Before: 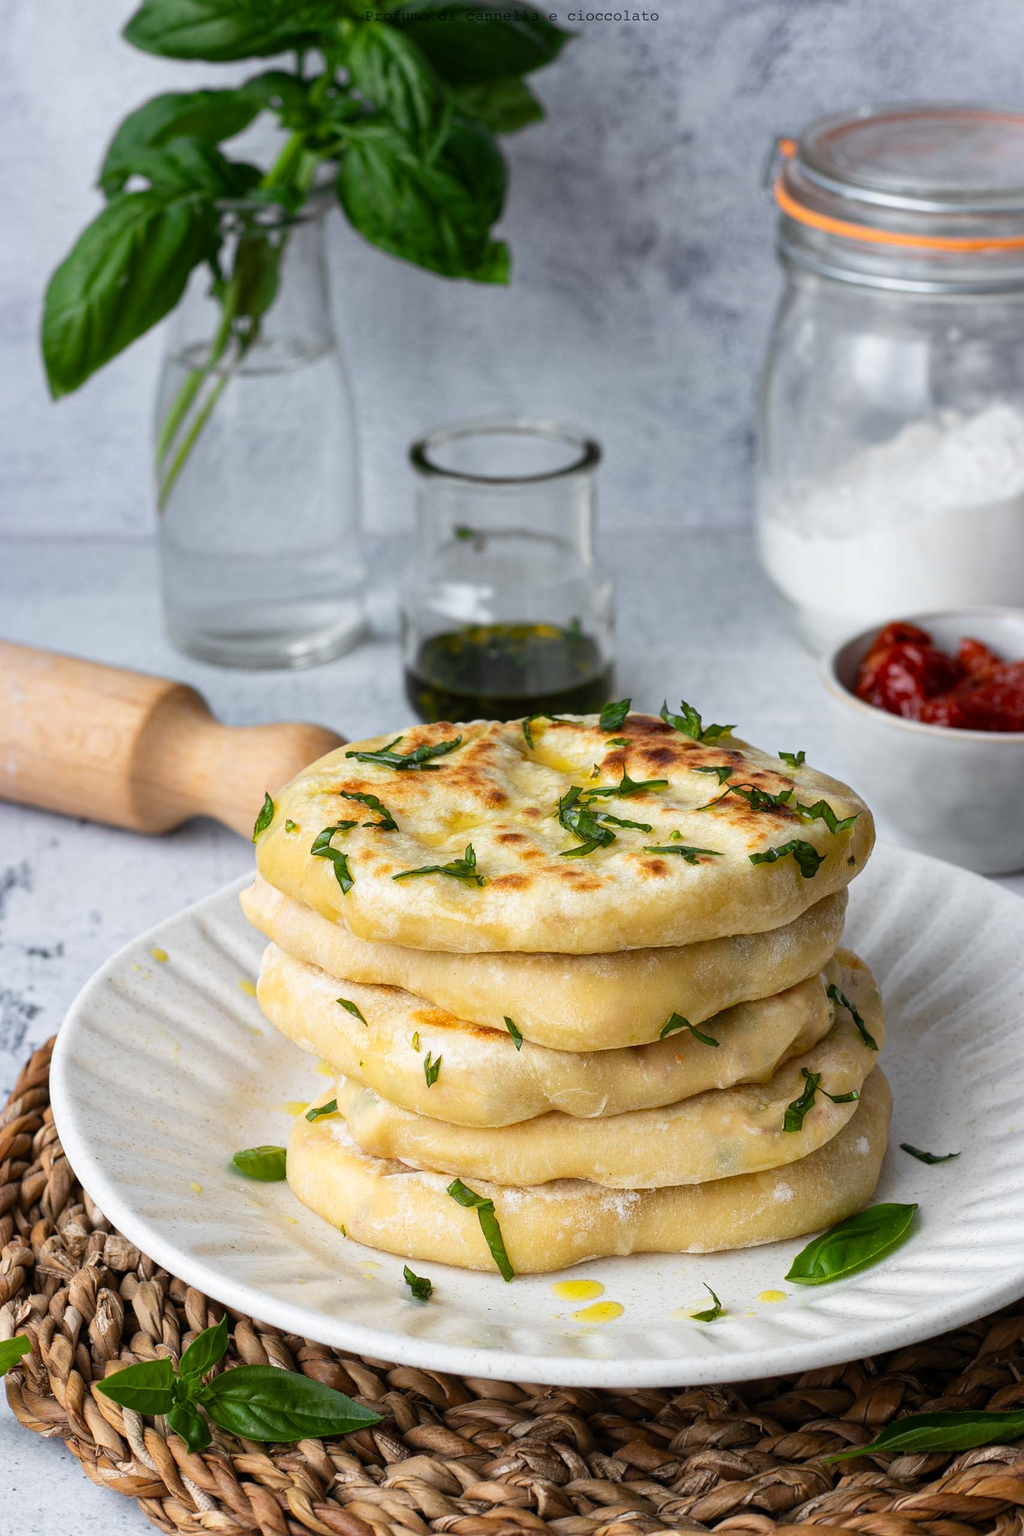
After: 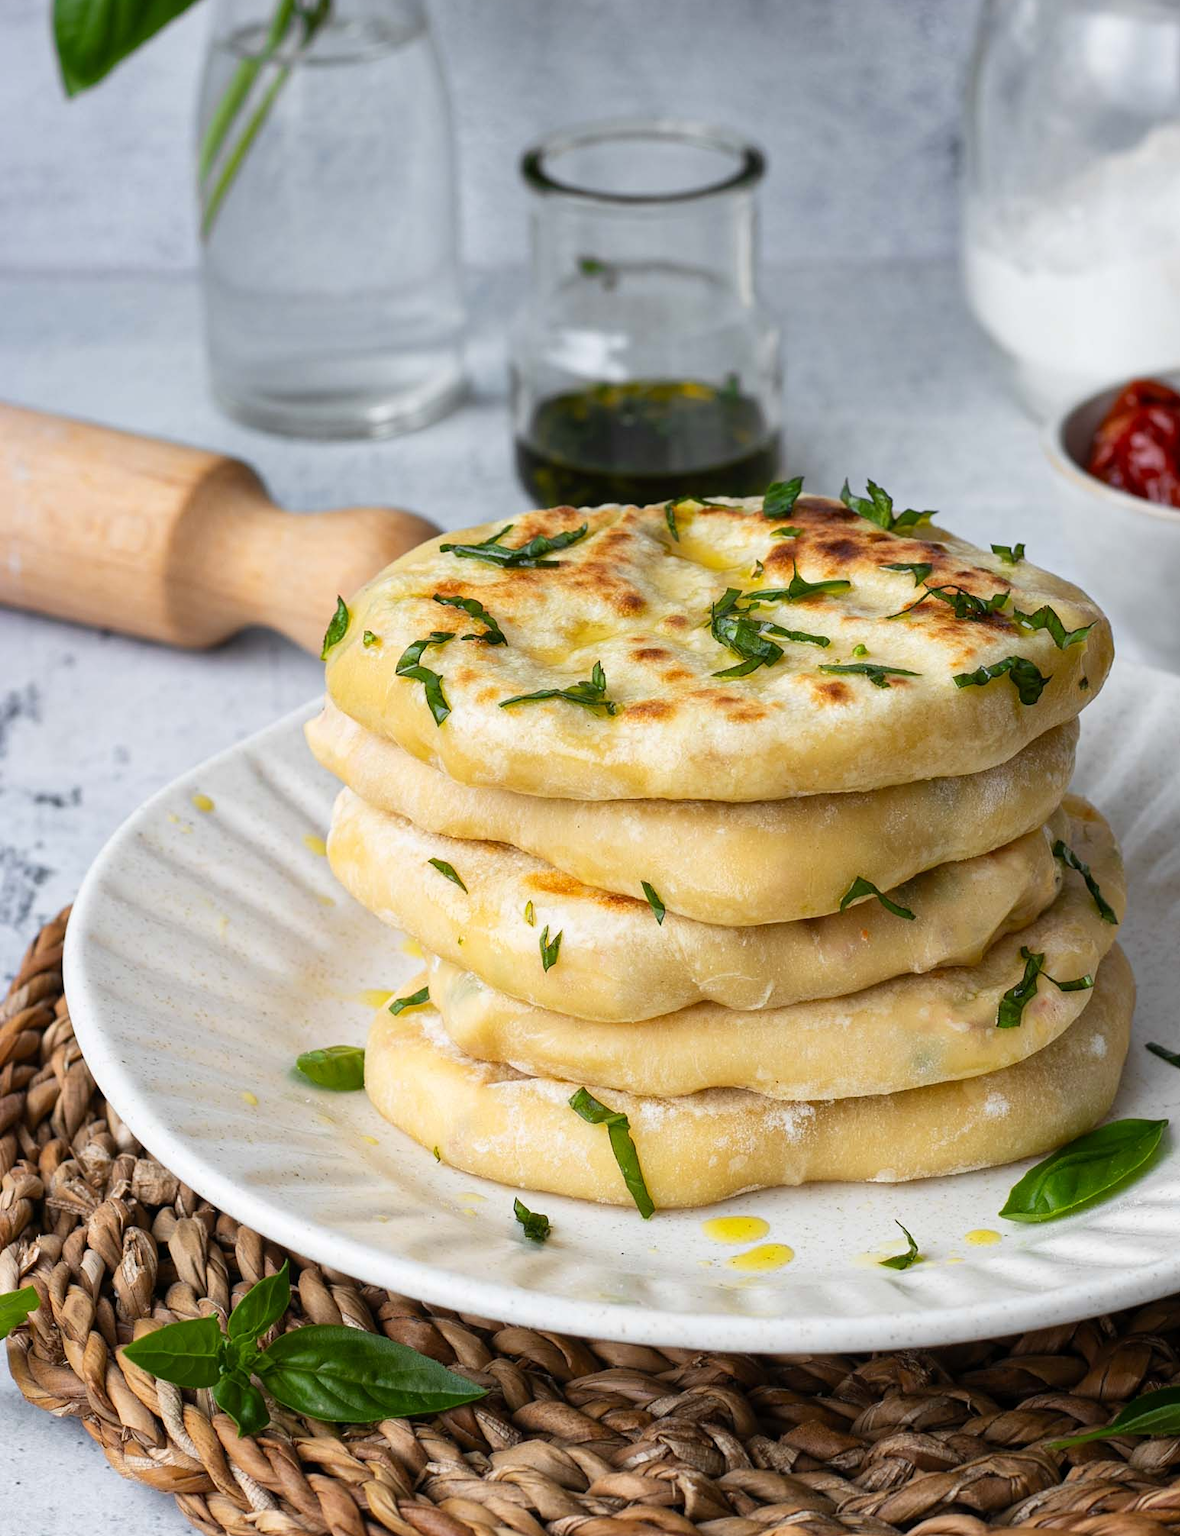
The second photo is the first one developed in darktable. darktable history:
crop: top 21.104%, right 9.378%, bottom 0.268%
